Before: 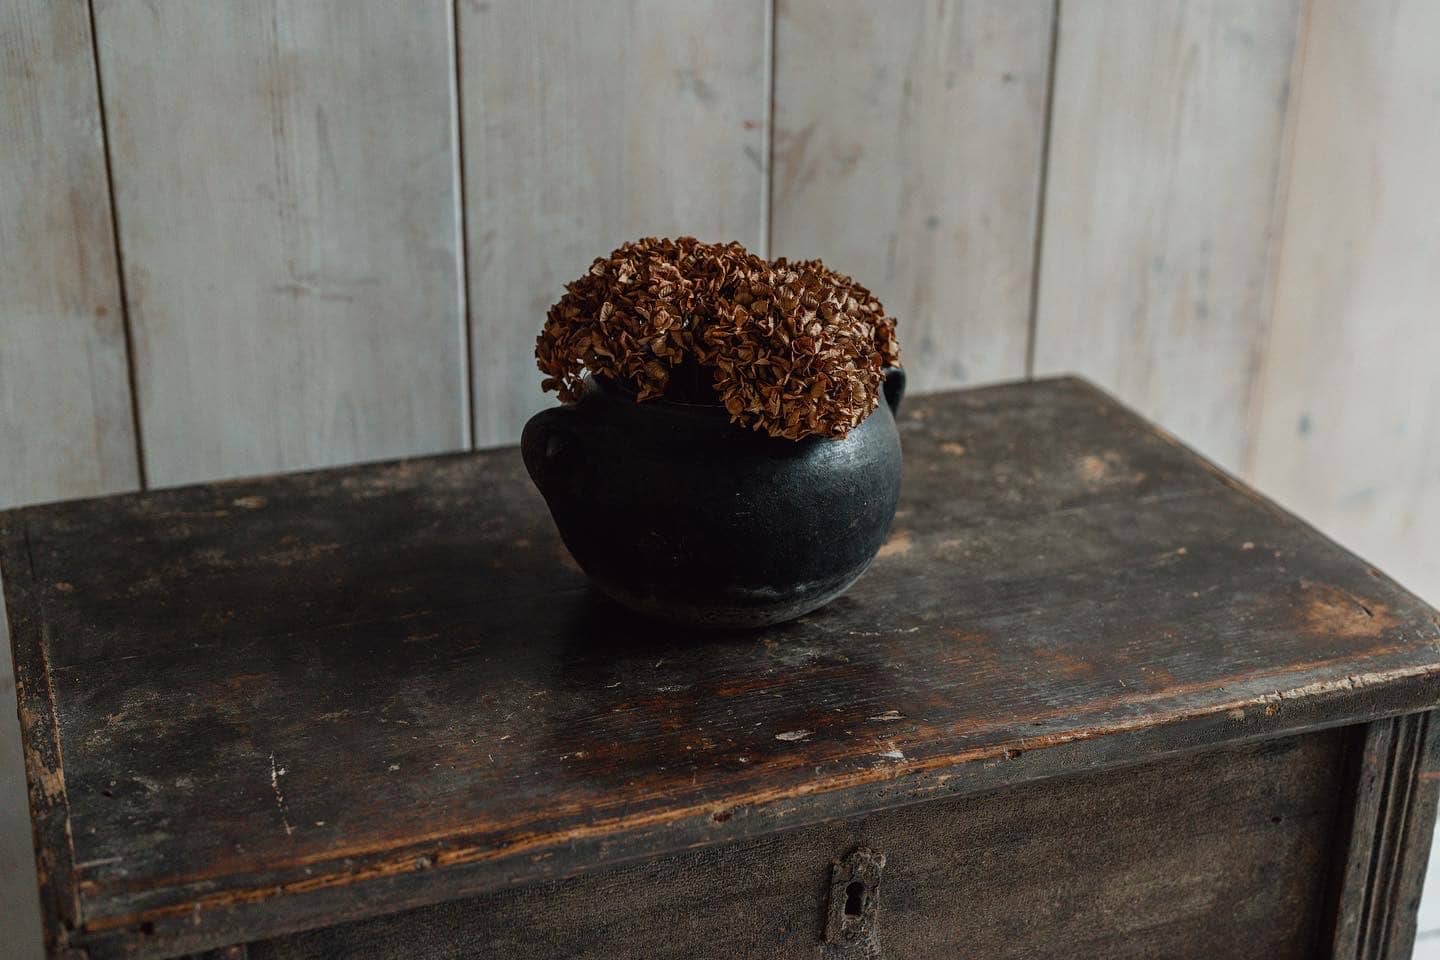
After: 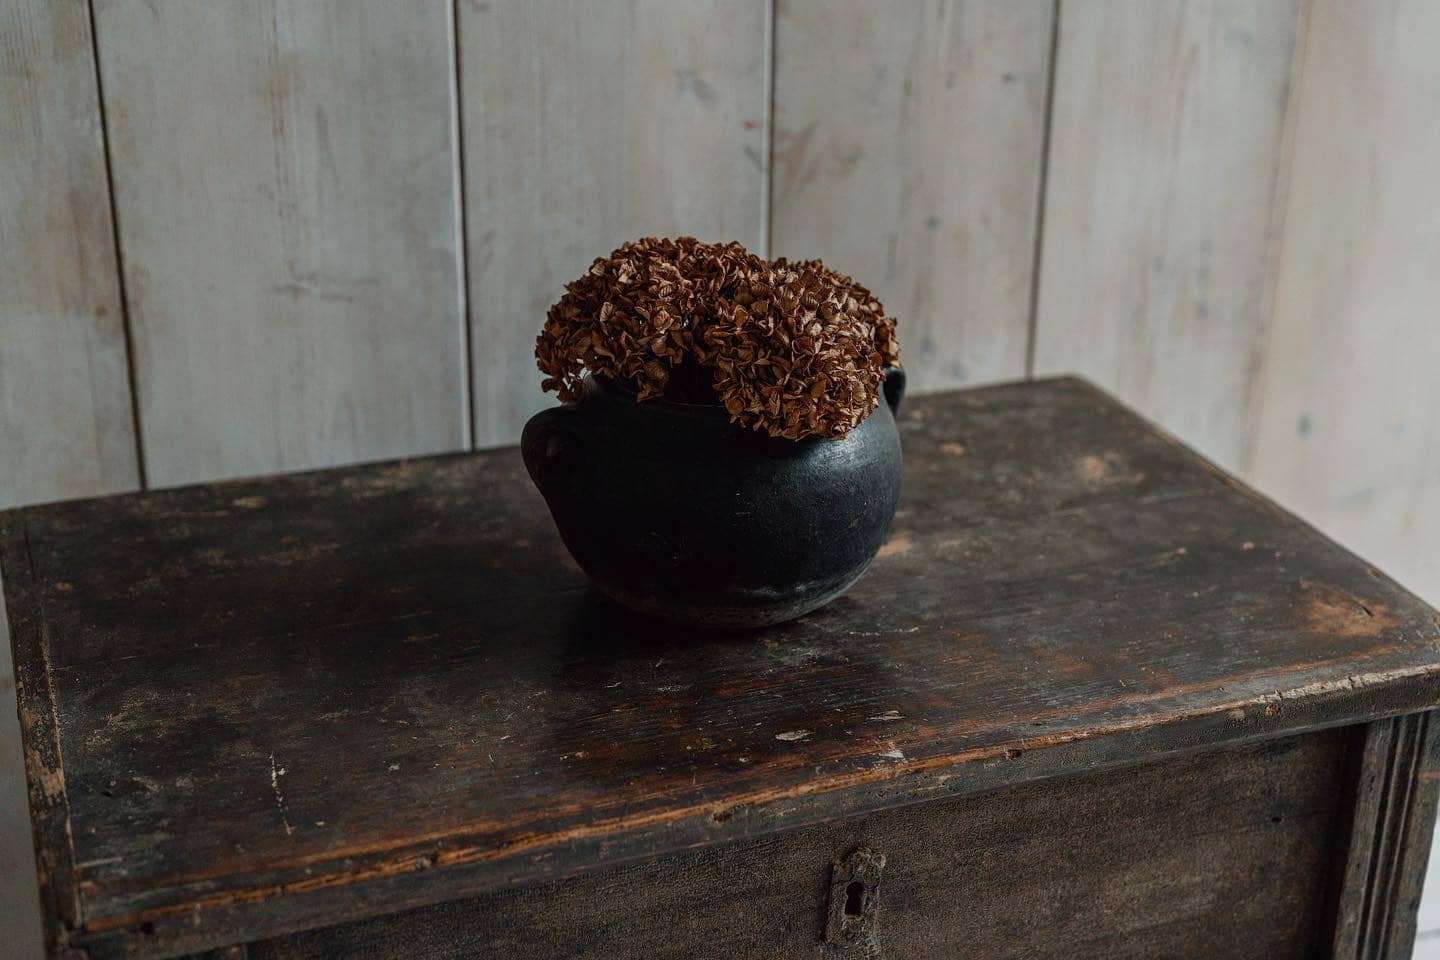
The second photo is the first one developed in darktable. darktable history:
exposure: exposure -0.213 EV, compensate exposure bias true, compensate highlight preservation false
